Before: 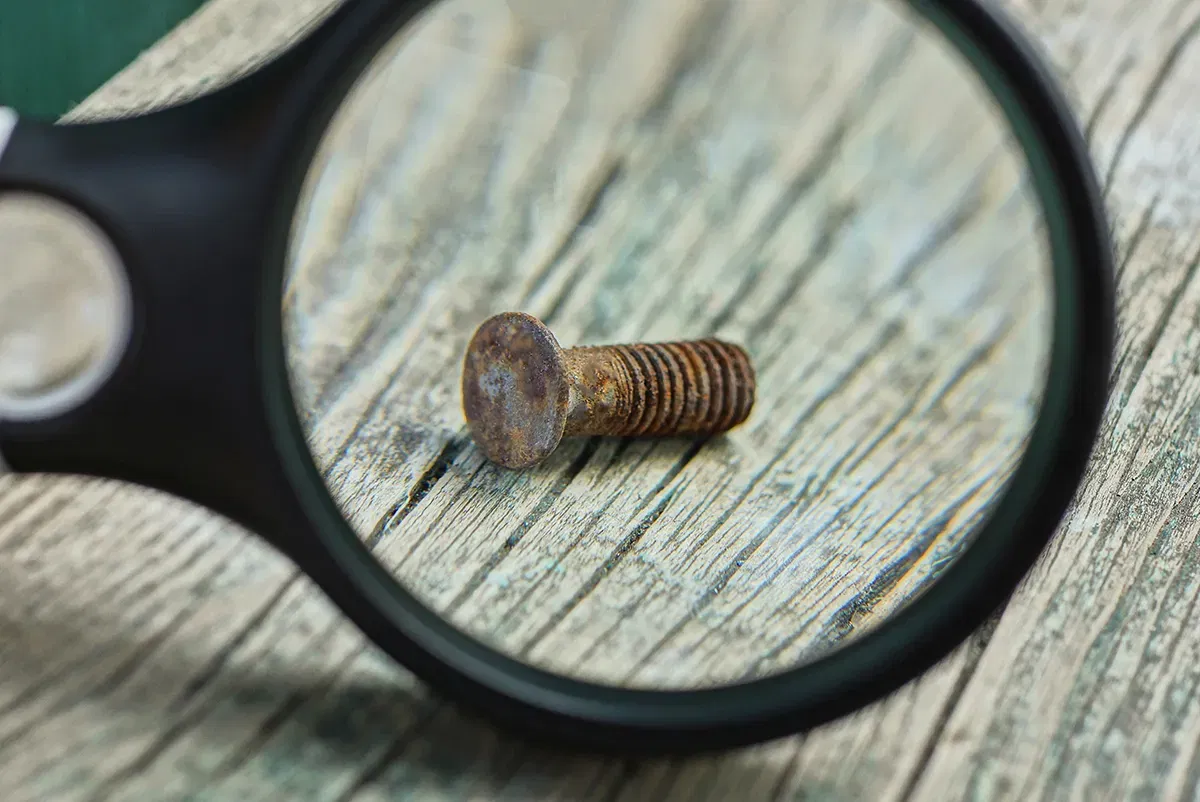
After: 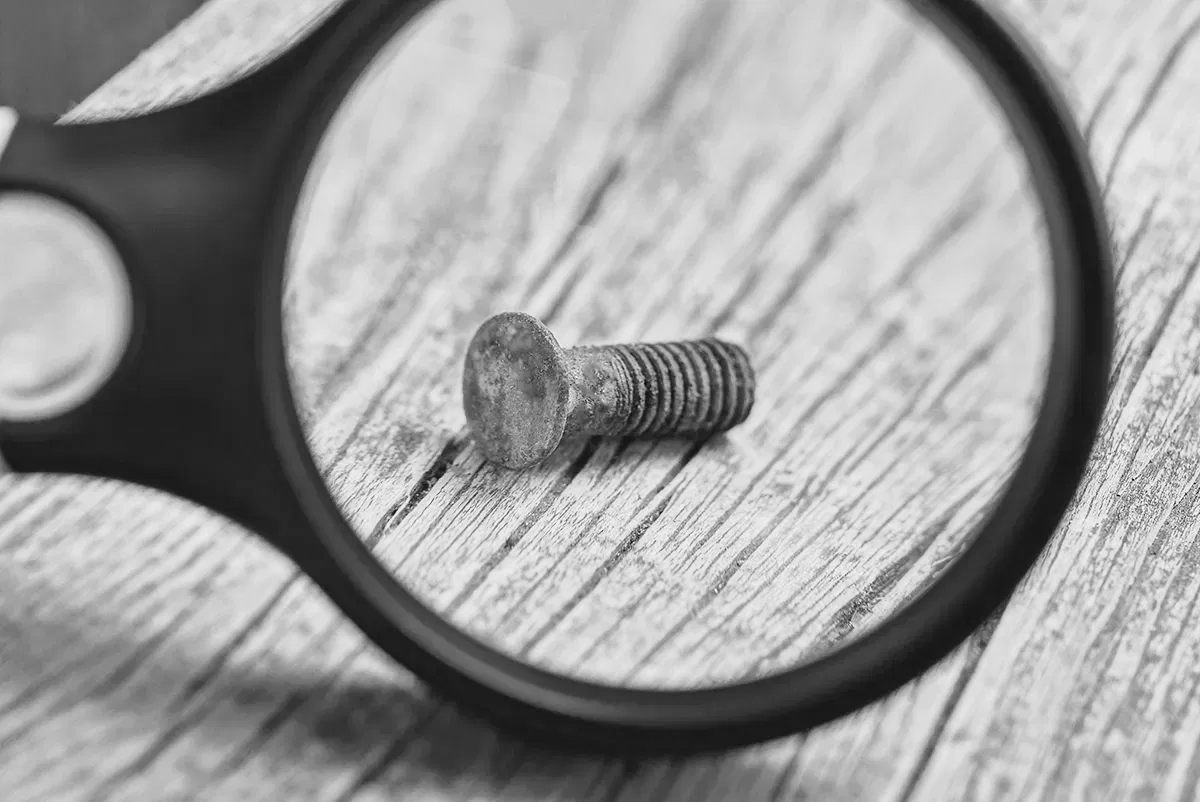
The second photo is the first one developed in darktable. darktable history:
monochrome: a 16.06, b 15.48, size 1
contrast brightness saturation: contrast 0.14, brightness 0.21
exposure: compensate highlight preservation false
